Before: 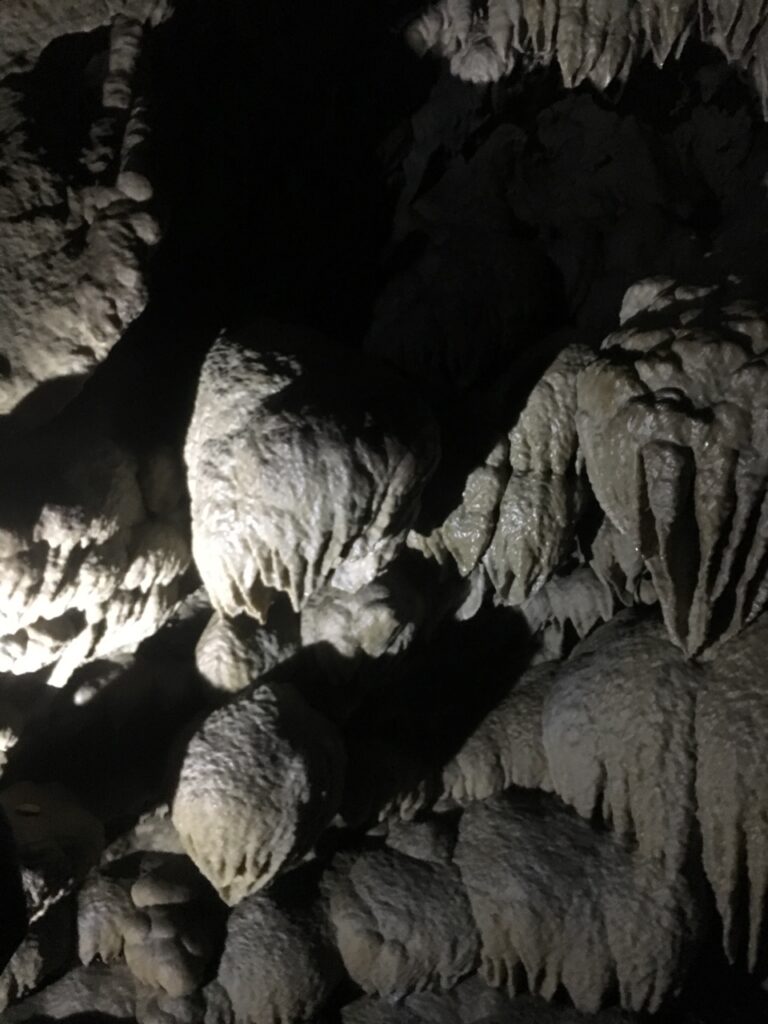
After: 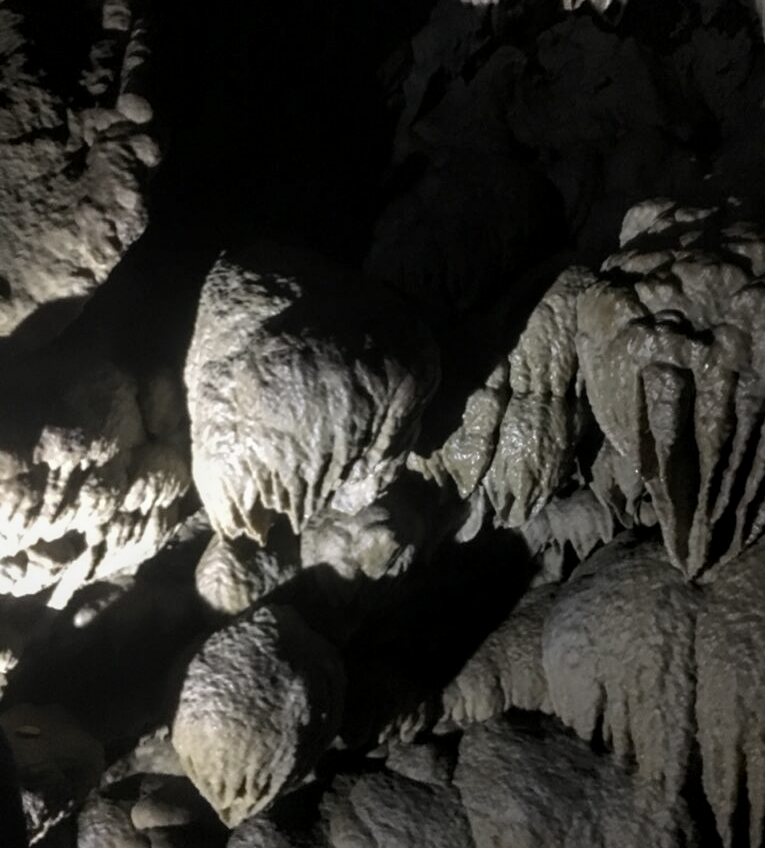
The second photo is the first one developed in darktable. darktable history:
crop: top 7.625%, bottom 8.027%
local contrast: on, module defaults
